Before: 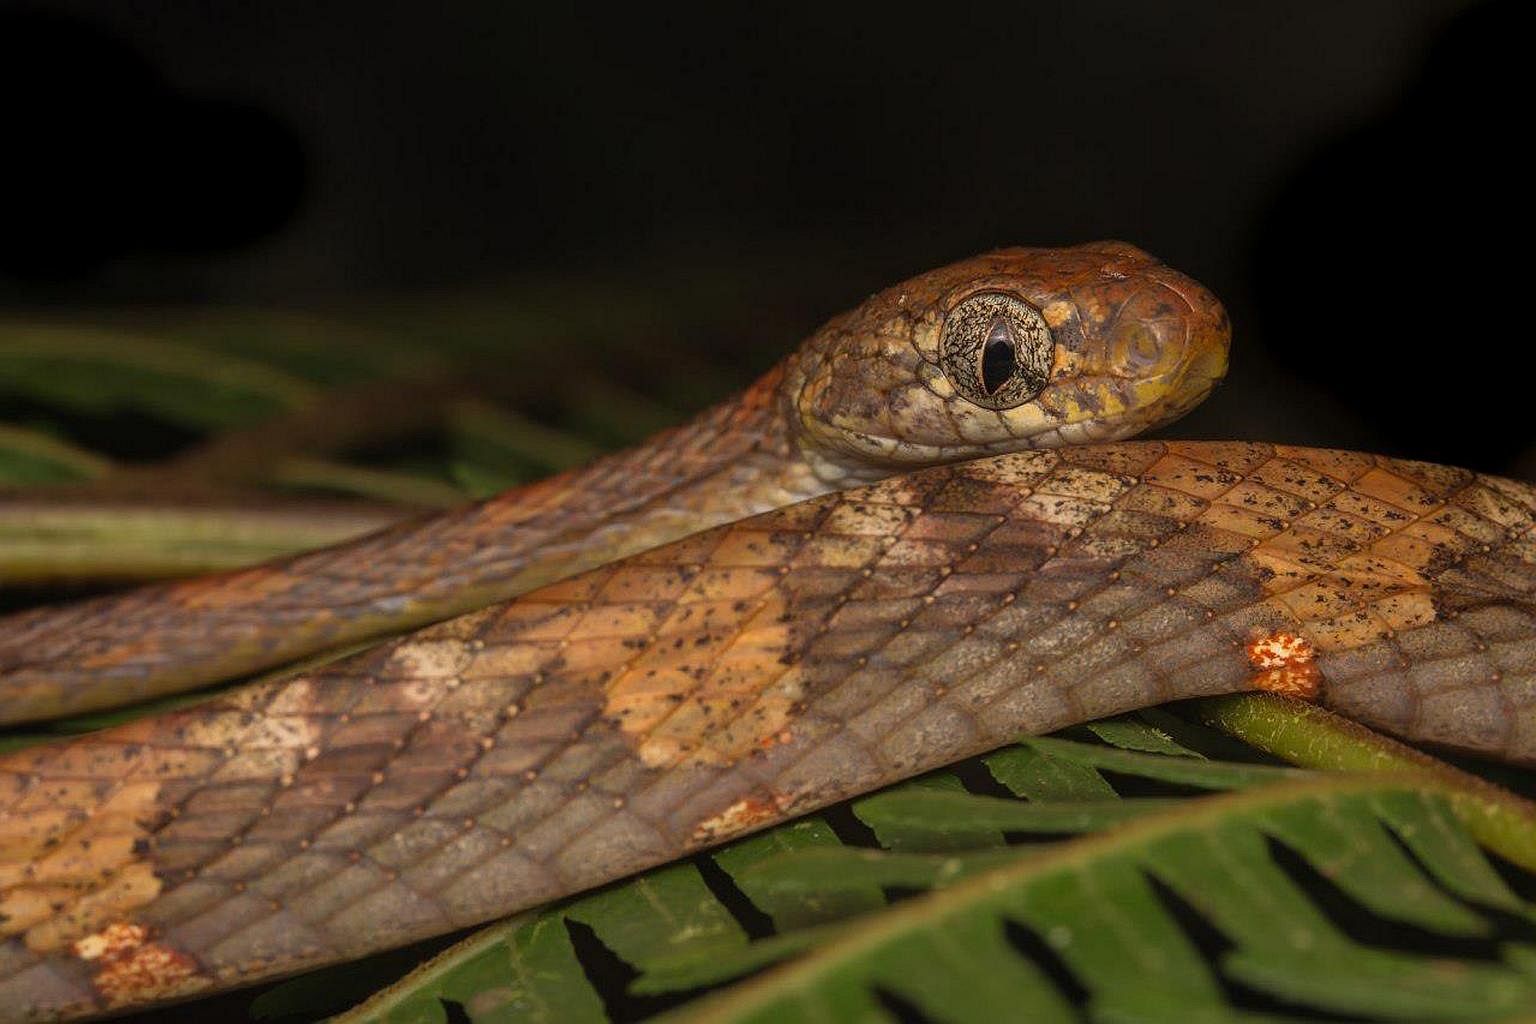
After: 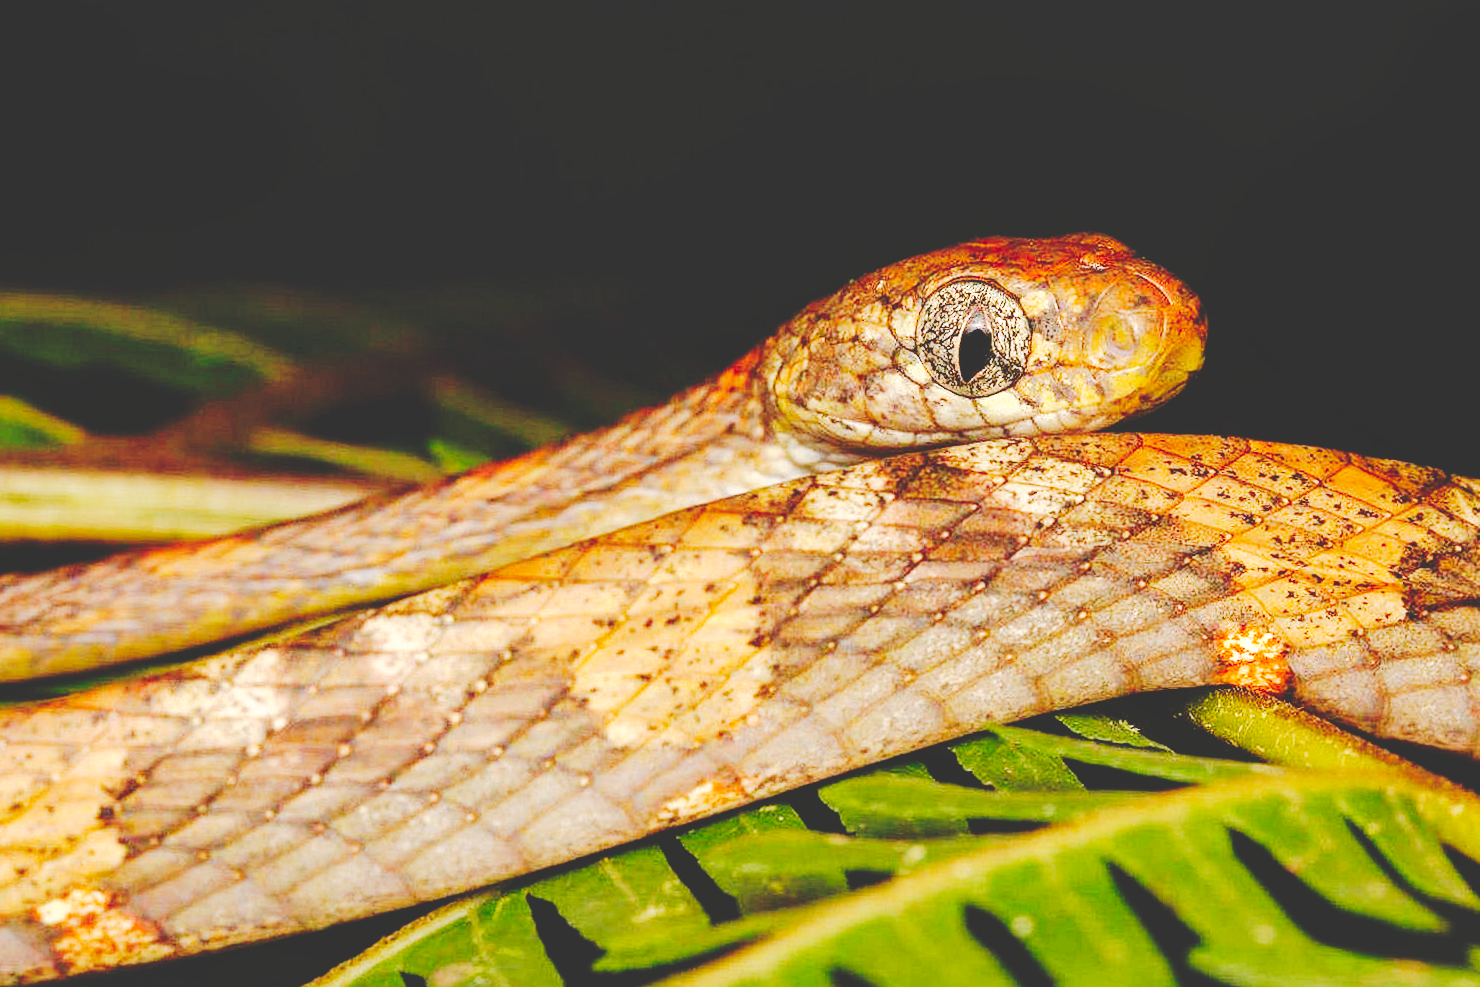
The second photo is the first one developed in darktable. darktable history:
exposure: black level correction 0, exposure 0.701 EV, compensate exposure bias true, compensate highlight preservation false
shadows and highlights: shadows 25.76, highlights -23.29
crop and rotate: angle -1.43°
tone curve: curves: ch0 [(0, 0) (0.003, 0.19) (0.011, 0.192) (0.025, 0.192) (0.044, 0.194) (0.069, 0.196) (0.1, 0.197) (0.136, 0.198) (0.177, 0.216) (0.224, 0.236) (0.277, 0.269) (0.335, 0.331) (0.399, 0.418) (0.468, 0.515) (0.543, 0.621) (0.623, 0.725) (0.709, 0.804) (0.801, 0.859) (0.898, 0.913) (1, 1)], preserve colors none
base curve: curves: ch0 [(0, 0) (0.032, 0.037) (0.105, 0.228) (0.435, 0.76) (0.856, 0.983) (1, 1)], preserve colors none
